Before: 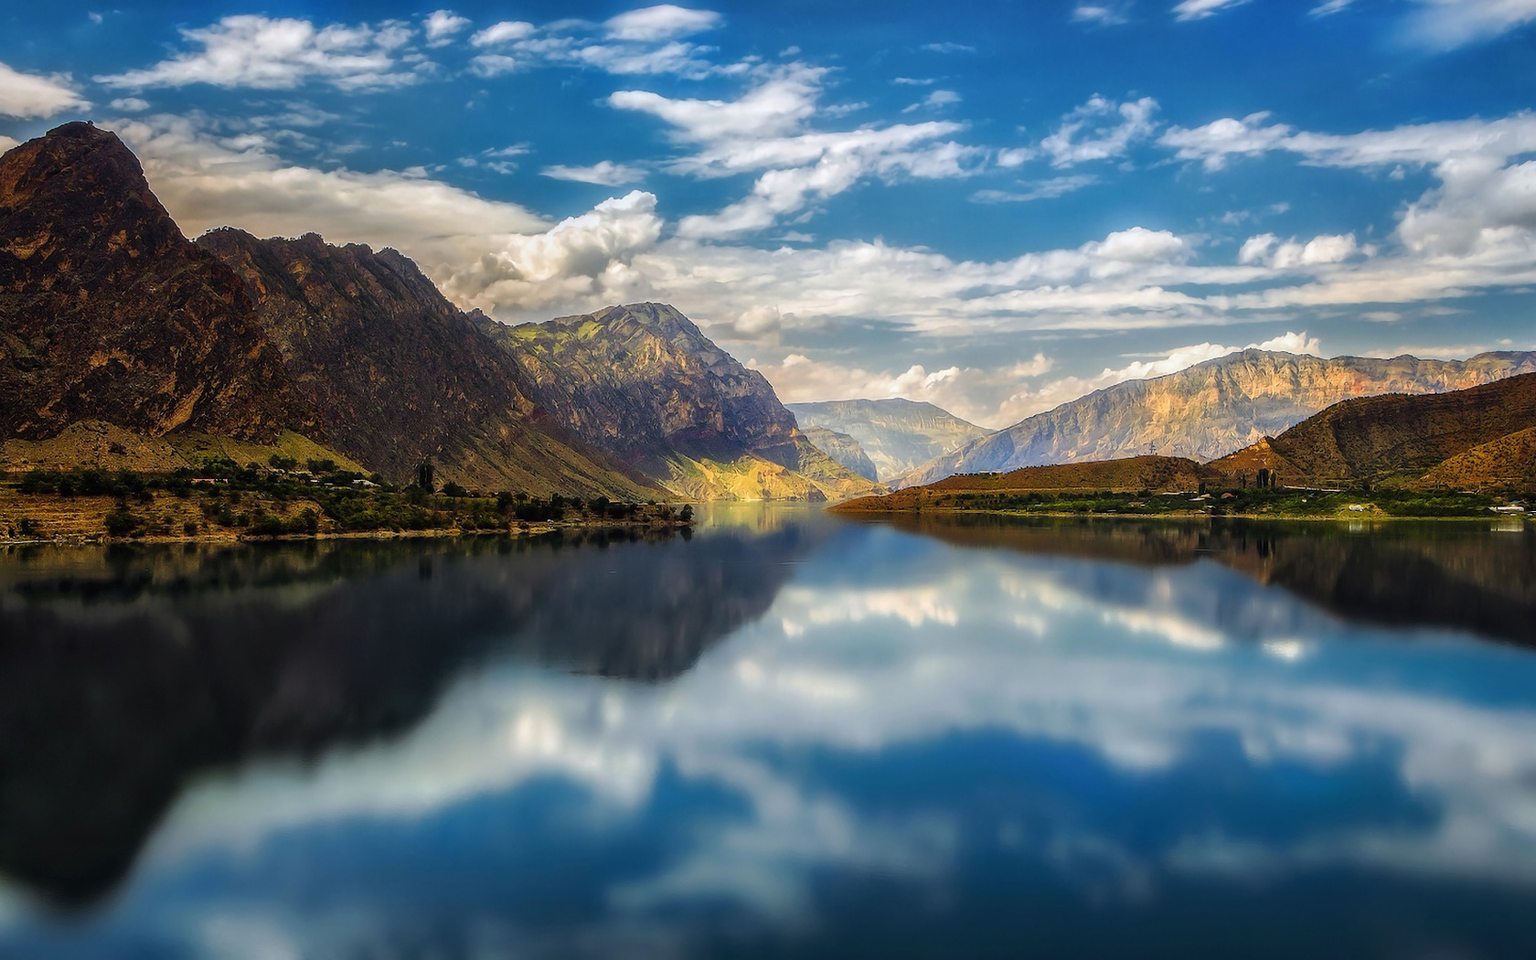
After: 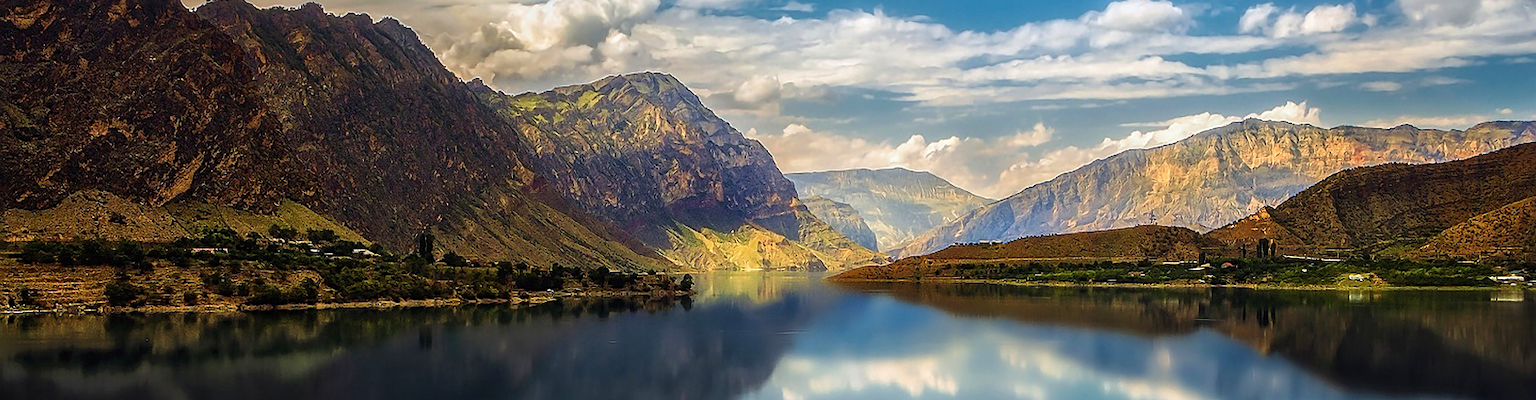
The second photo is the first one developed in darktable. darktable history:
velvia: on, module defaults
sharpen: on, module defaults
crop and rotate: top 24.149%, bottom 34.114%
